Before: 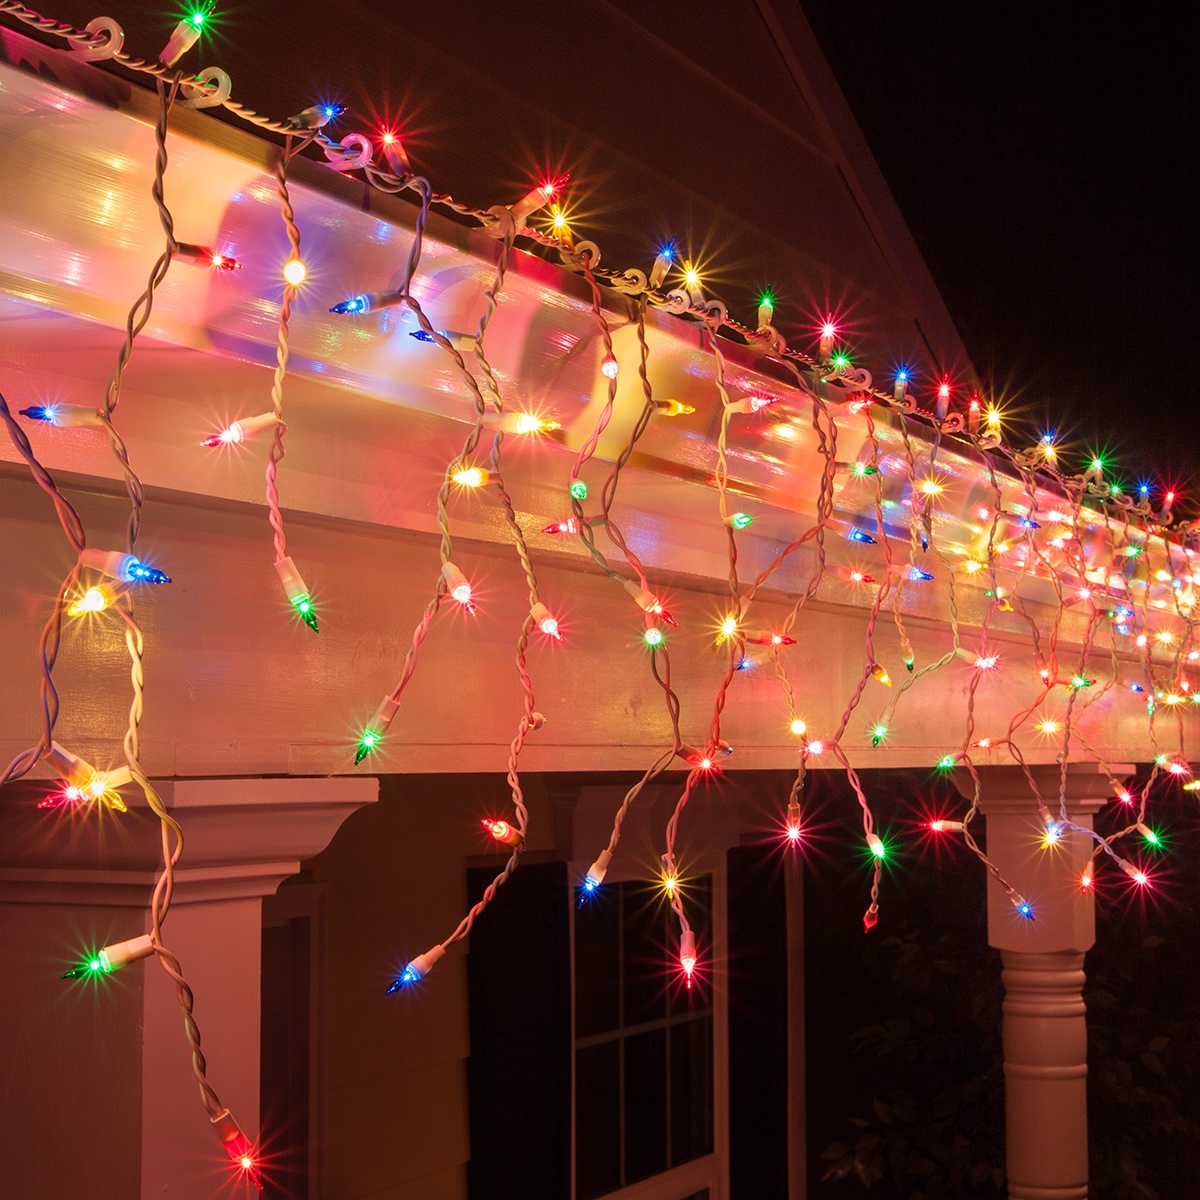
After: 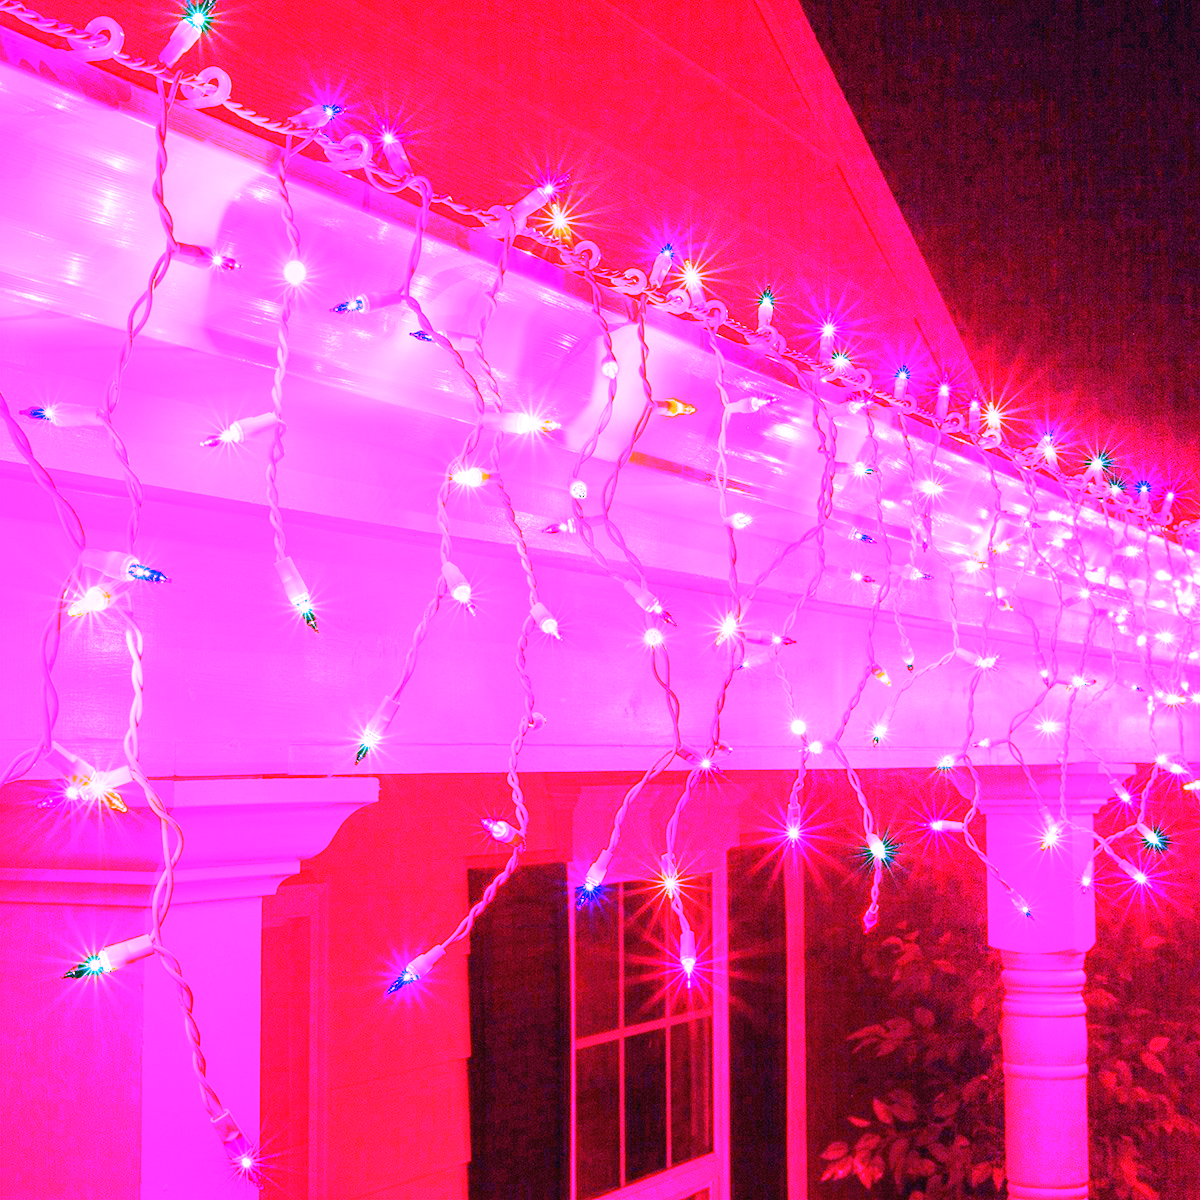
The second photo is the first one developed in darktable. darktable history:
white balance: red 8, blue 8
color balance: mode lift, gamma, gain (sRGB), lift [1, 1, 1.022, 1.026]
